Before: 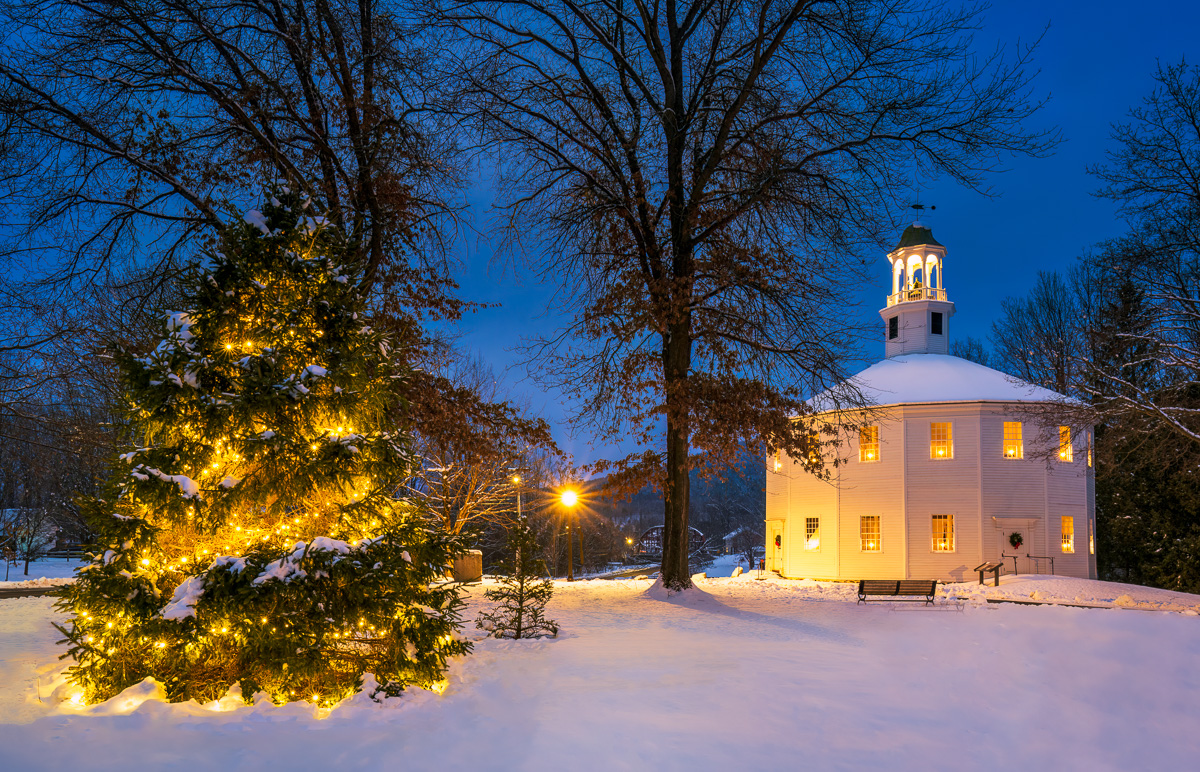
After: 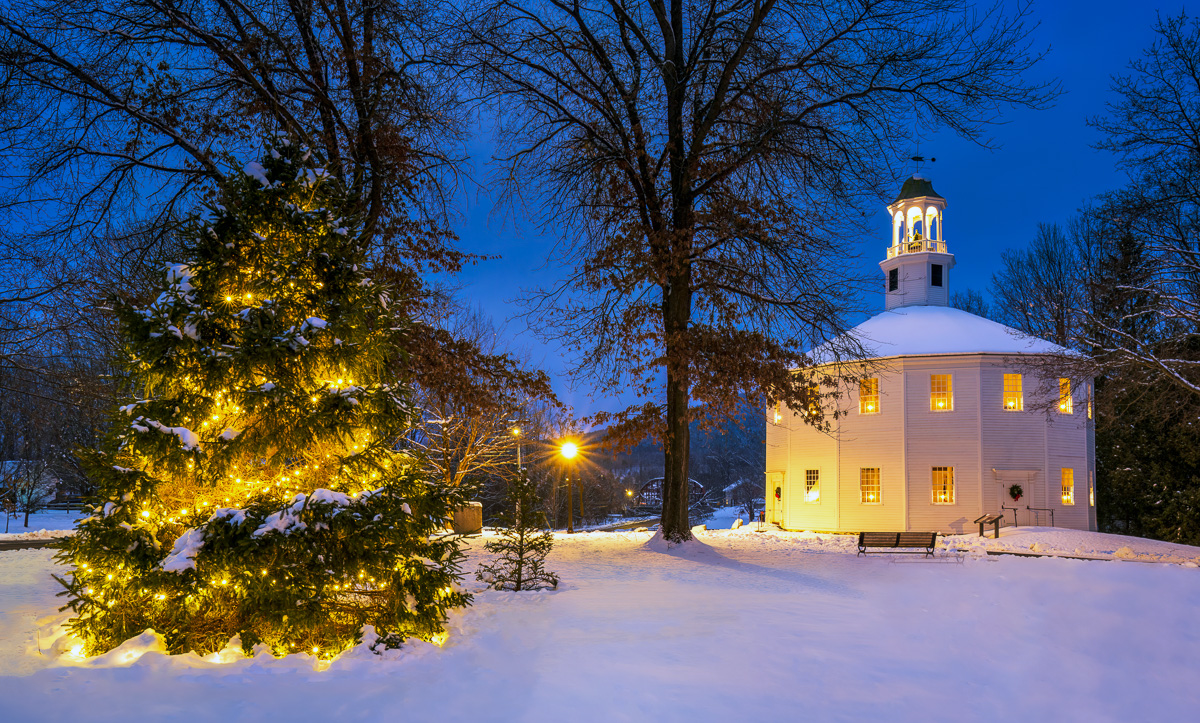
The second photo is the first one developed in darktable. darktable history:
white balance: red 0.931, blue 1.11
crop and rotate: top 6.25%
